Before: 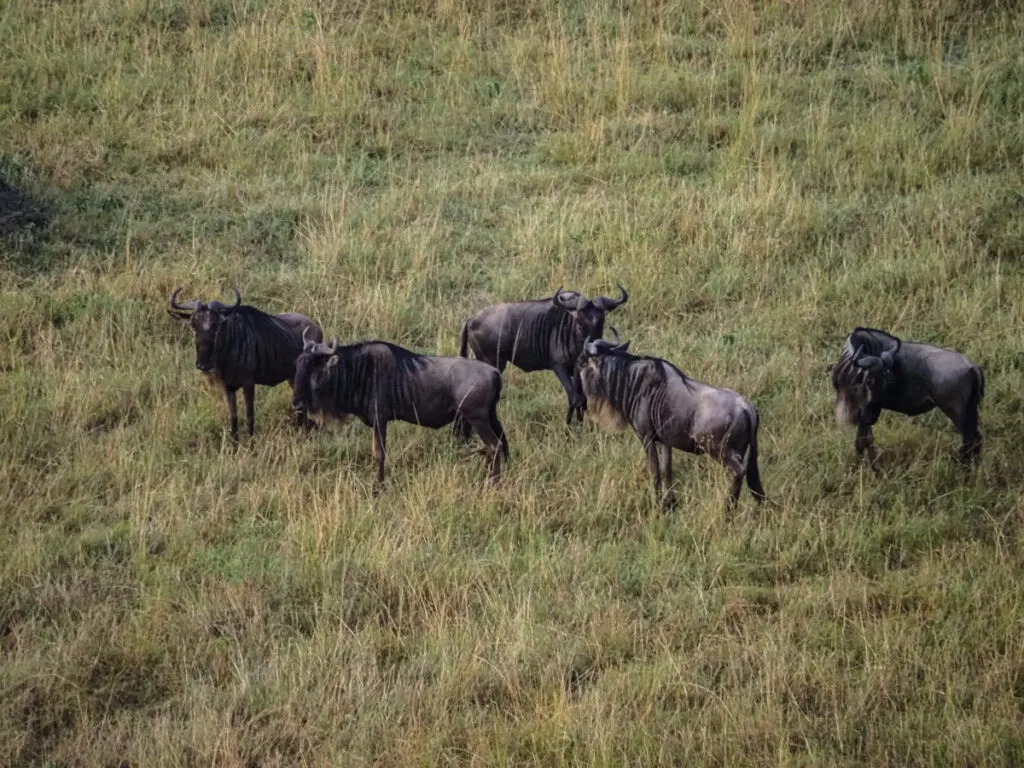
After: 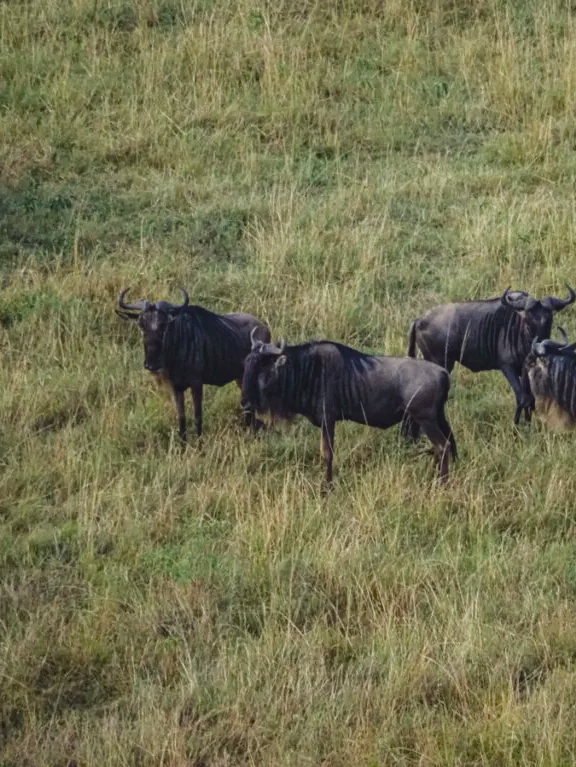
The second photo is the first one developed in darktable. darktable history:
color correction: highlights a* -6.69, highlights b* 0.49
color balance rgb: shadows lift › chroma 2%, shadows lift › hue 250°, power › hue 326.4°, highlights gain › chroma 2%, highlights gain › hue 64.8°, global offset › luminance 0.5%, global offset › hue 58.8°, perceptual saturation grading › highlights -25%, perceptual saturation grading › shadows 30%, global vibrance 15%
tone curve: curves: ch0 [(0, 0) (0.003, 0.003) (0.011, 0.011) (0.025, 0.025) (0.044, 0.044) (0.069, 0.069) (0.1, 0.099) (0.136, 0.135) (0.177, 0.176) (0.224, 0.223) (0.277, 0.275) (0.335, 0.333) (0.399, 0.396) (0.468, 0.465) (0.543, 0.545) (0.623, 0.625) (0.709, 0.71) (0.801, 0.801) (0.898, 0.898) (1, 1)], preserve colors none
crop: left 5.114%, right 38.589%
